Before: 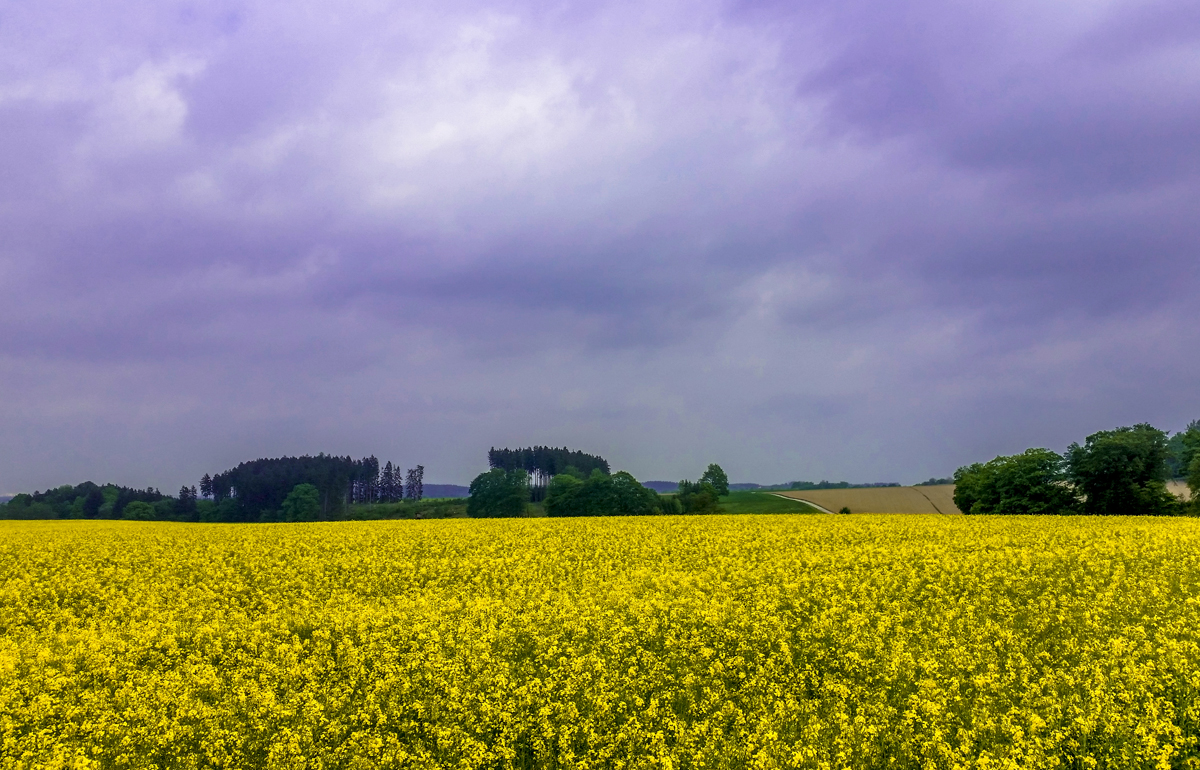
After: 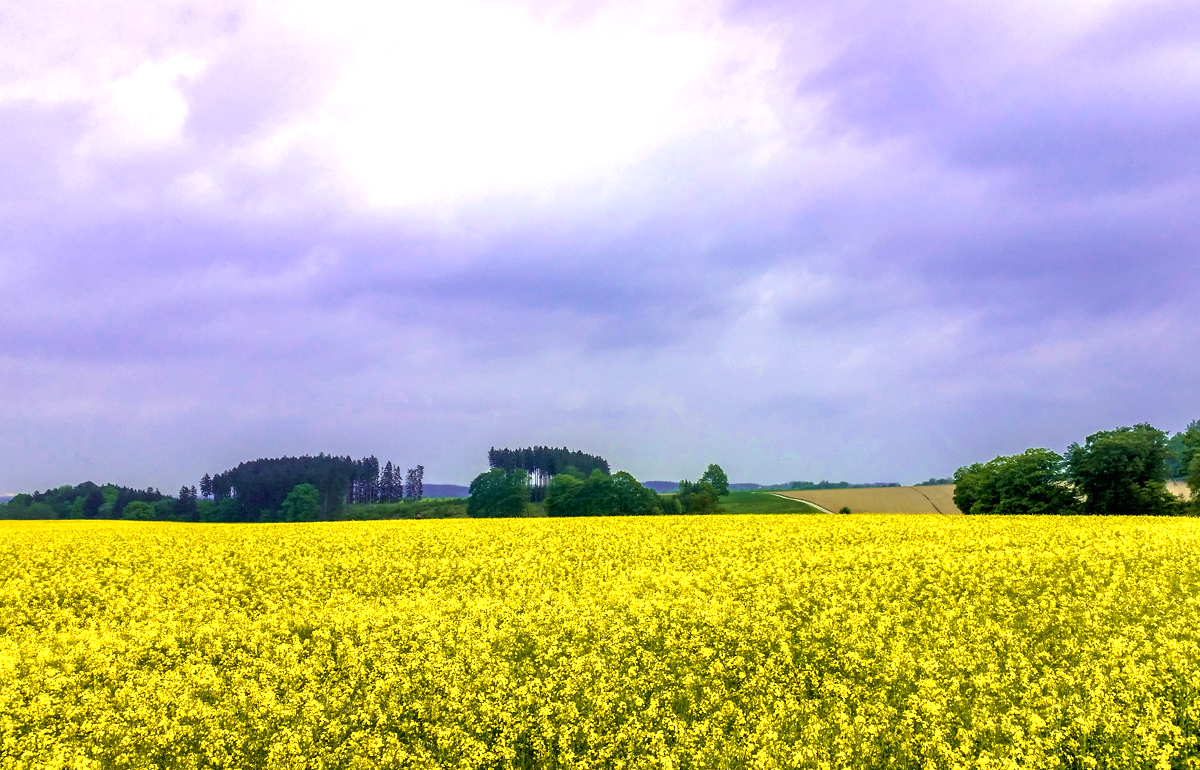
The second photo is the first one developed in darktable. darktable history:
velvia: on, module defaults
exposure: black level correction 0, exposure 0.949 EV, compensate highlight preservation false
